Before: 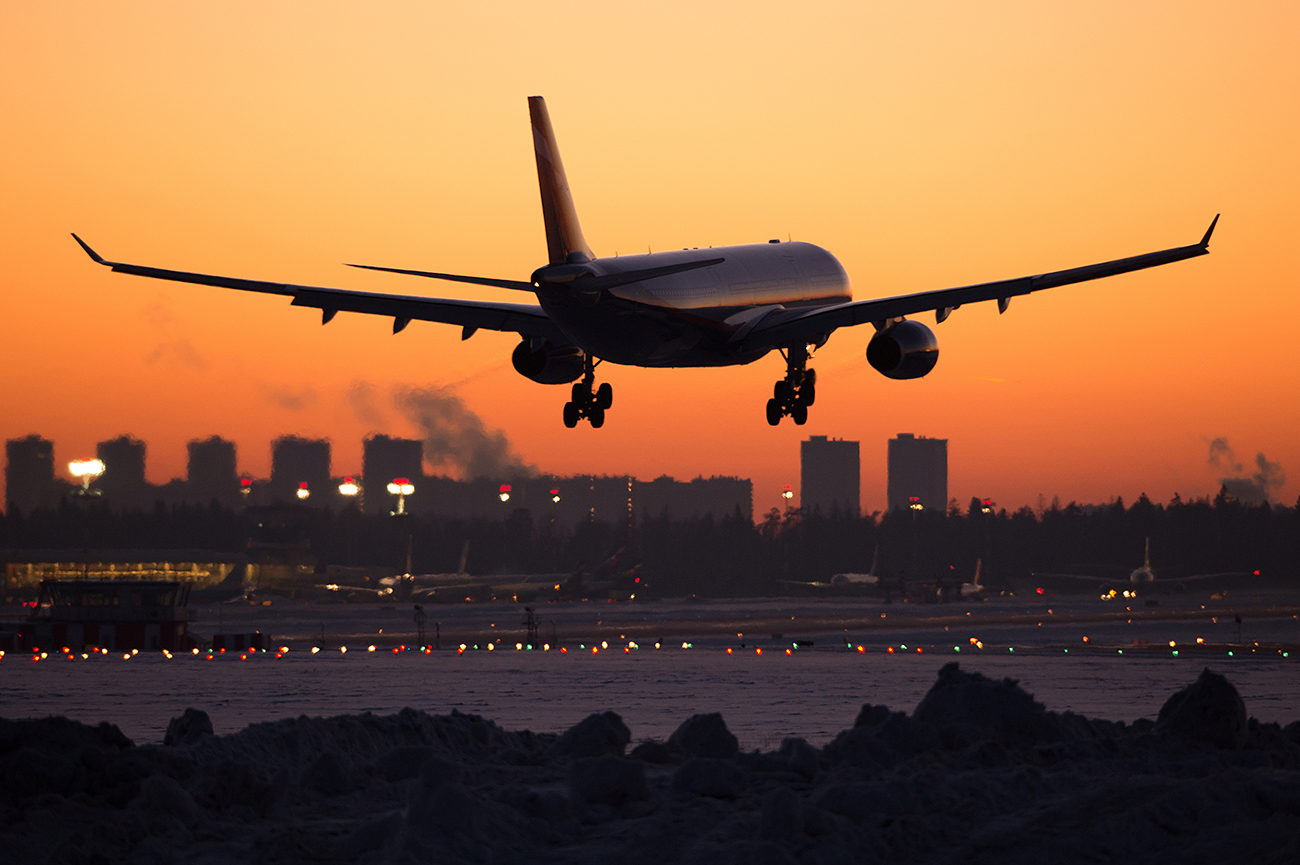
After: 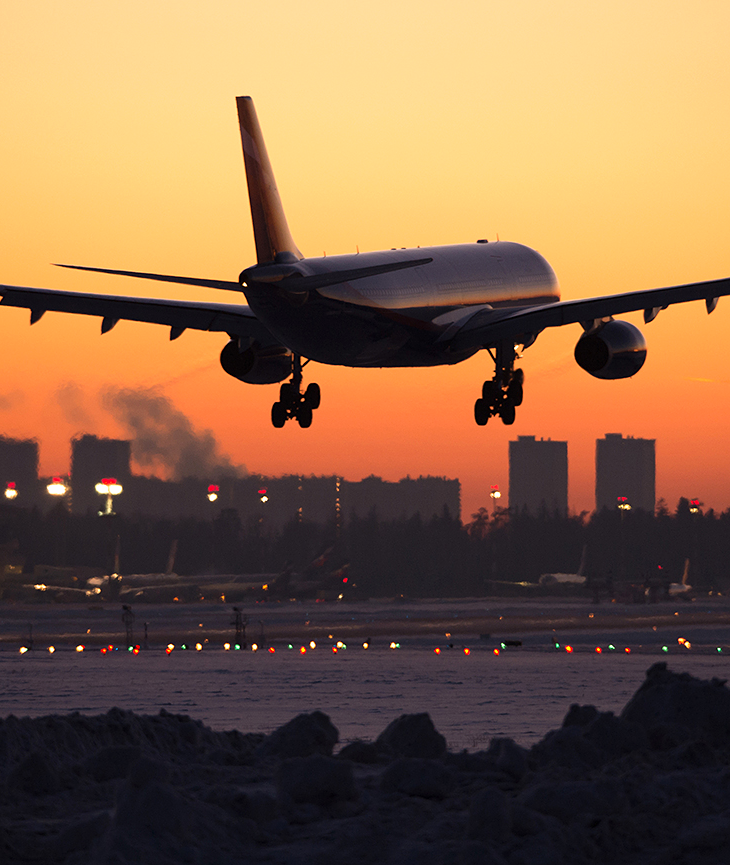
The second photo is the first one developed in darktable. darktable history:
exposure: exposure 0.212 EV, compensate highlight preservation false
crop and rotate: left 22.465%, right 21.342%
